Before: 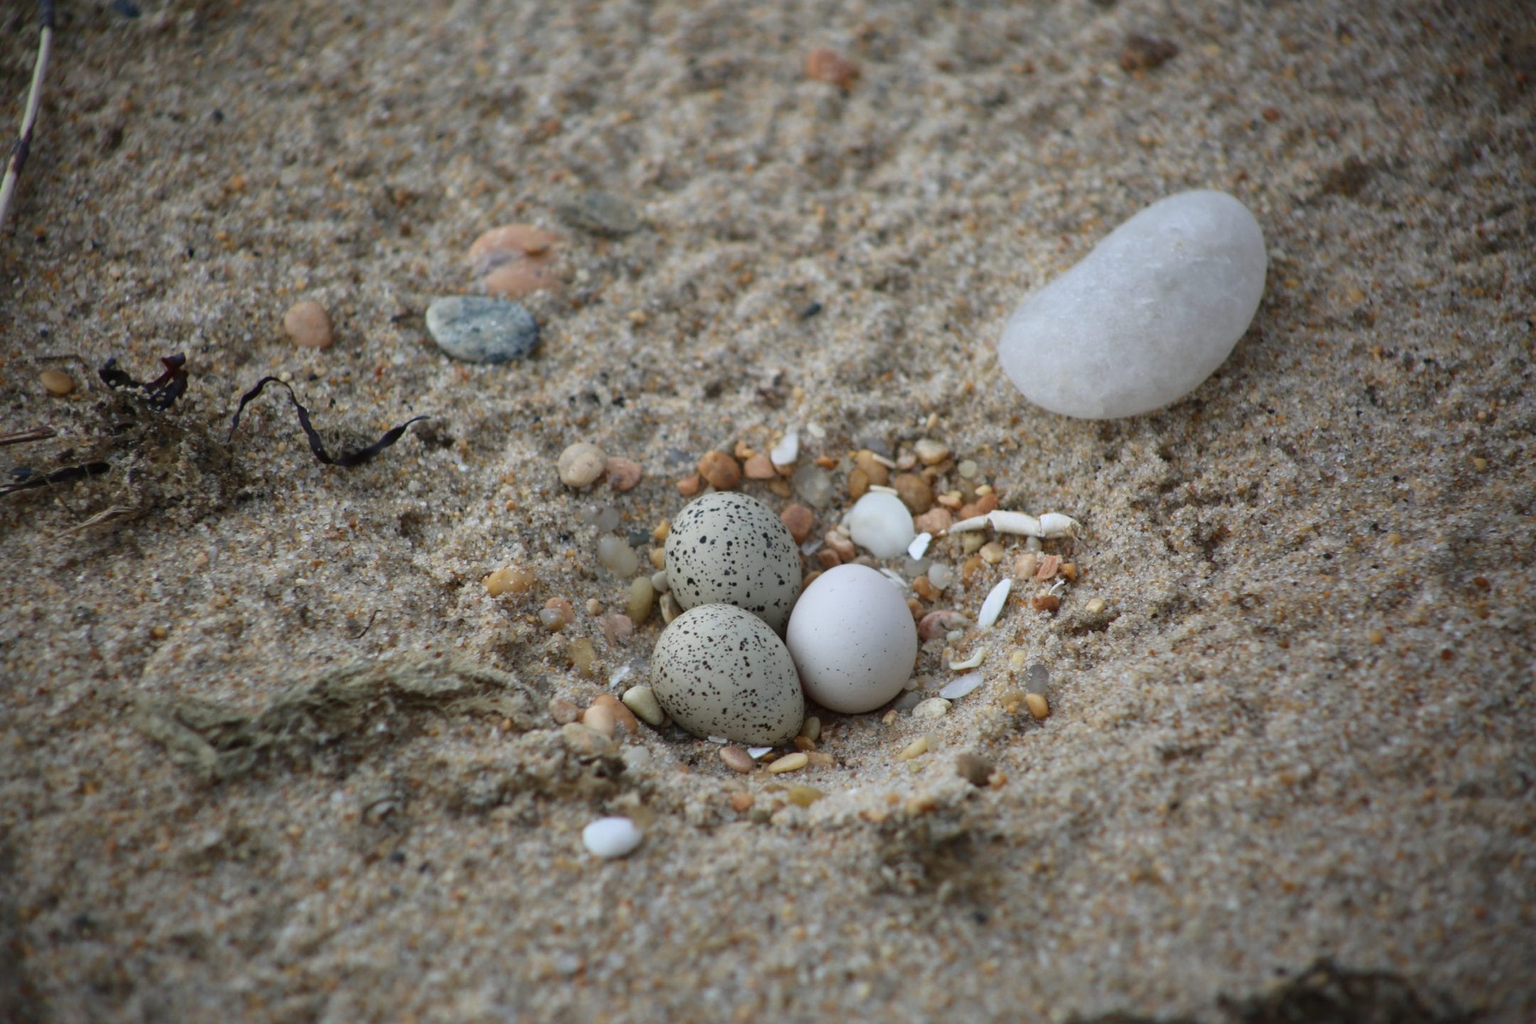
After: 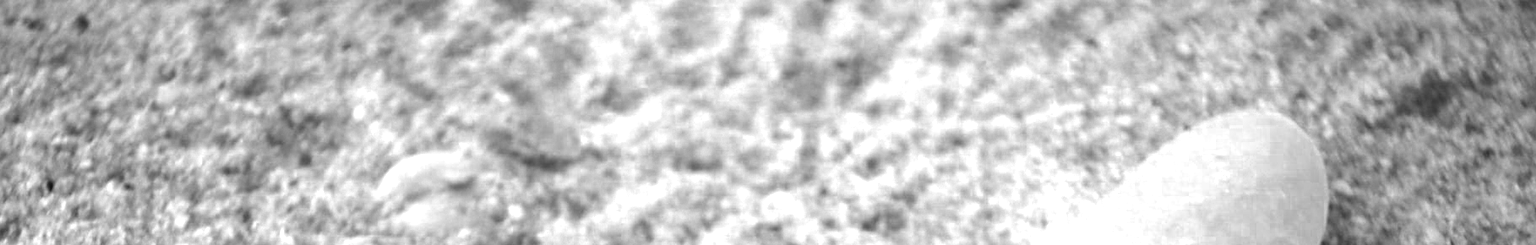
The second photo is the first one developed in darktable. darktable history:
color correction: highlights a* 1, highlights b* 24, shadows a* 16, shadows b* 24.82
tone equalizer: -8 EV -0.453 EV, -7 EV -0.38 EV, -6 EV -0.313 EV, -5 EV -0.204 EV, -3 EV 0.209 EV, -2 EV 0.328 EV, -1 EV 0.363 EV, +0 EV 0.429 EV
crop and rotate: left 9.693%, top 9.474%, right 6.115%, bottom 70.334%
color zones: curves: ch0 [(0, 0.554) (0.146, 0.662) (0.293, 0.86) (0.503, 0.774) (0.637, 0.106) (0.74, 0.072) (0.866, 0.488) (0.998, 0.569)]; ch1 [(0, 0) (0.143, 0) (0.286, 0) (0.429, 0) (0.571, 0) (0.714, 0) (0.857, 0)]
